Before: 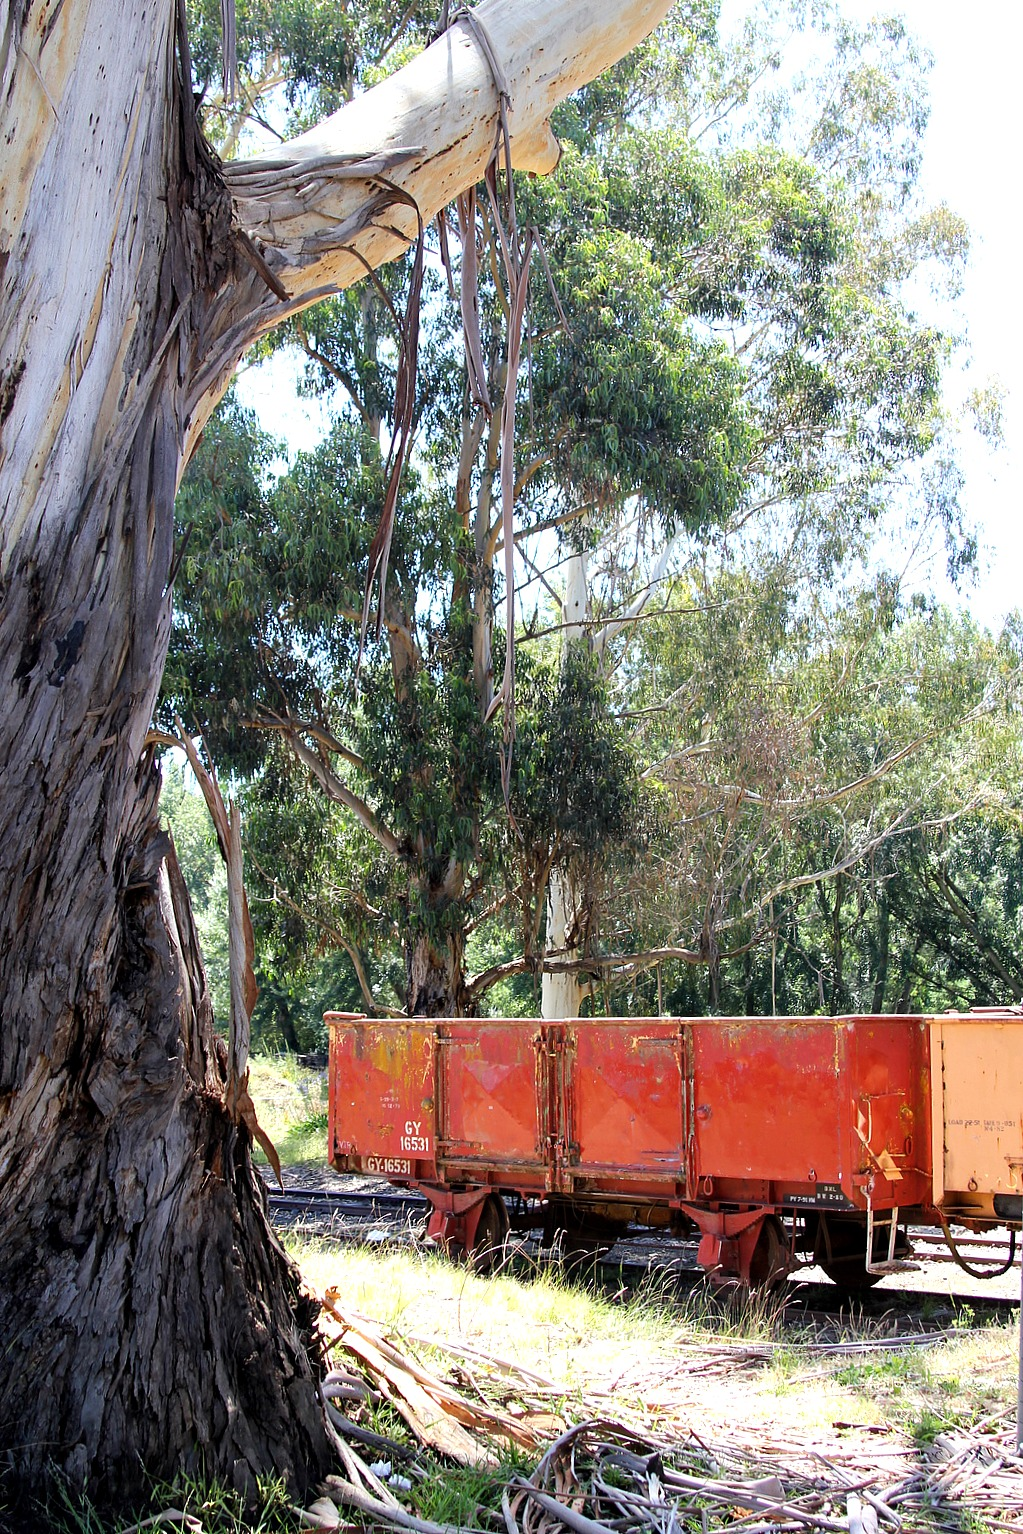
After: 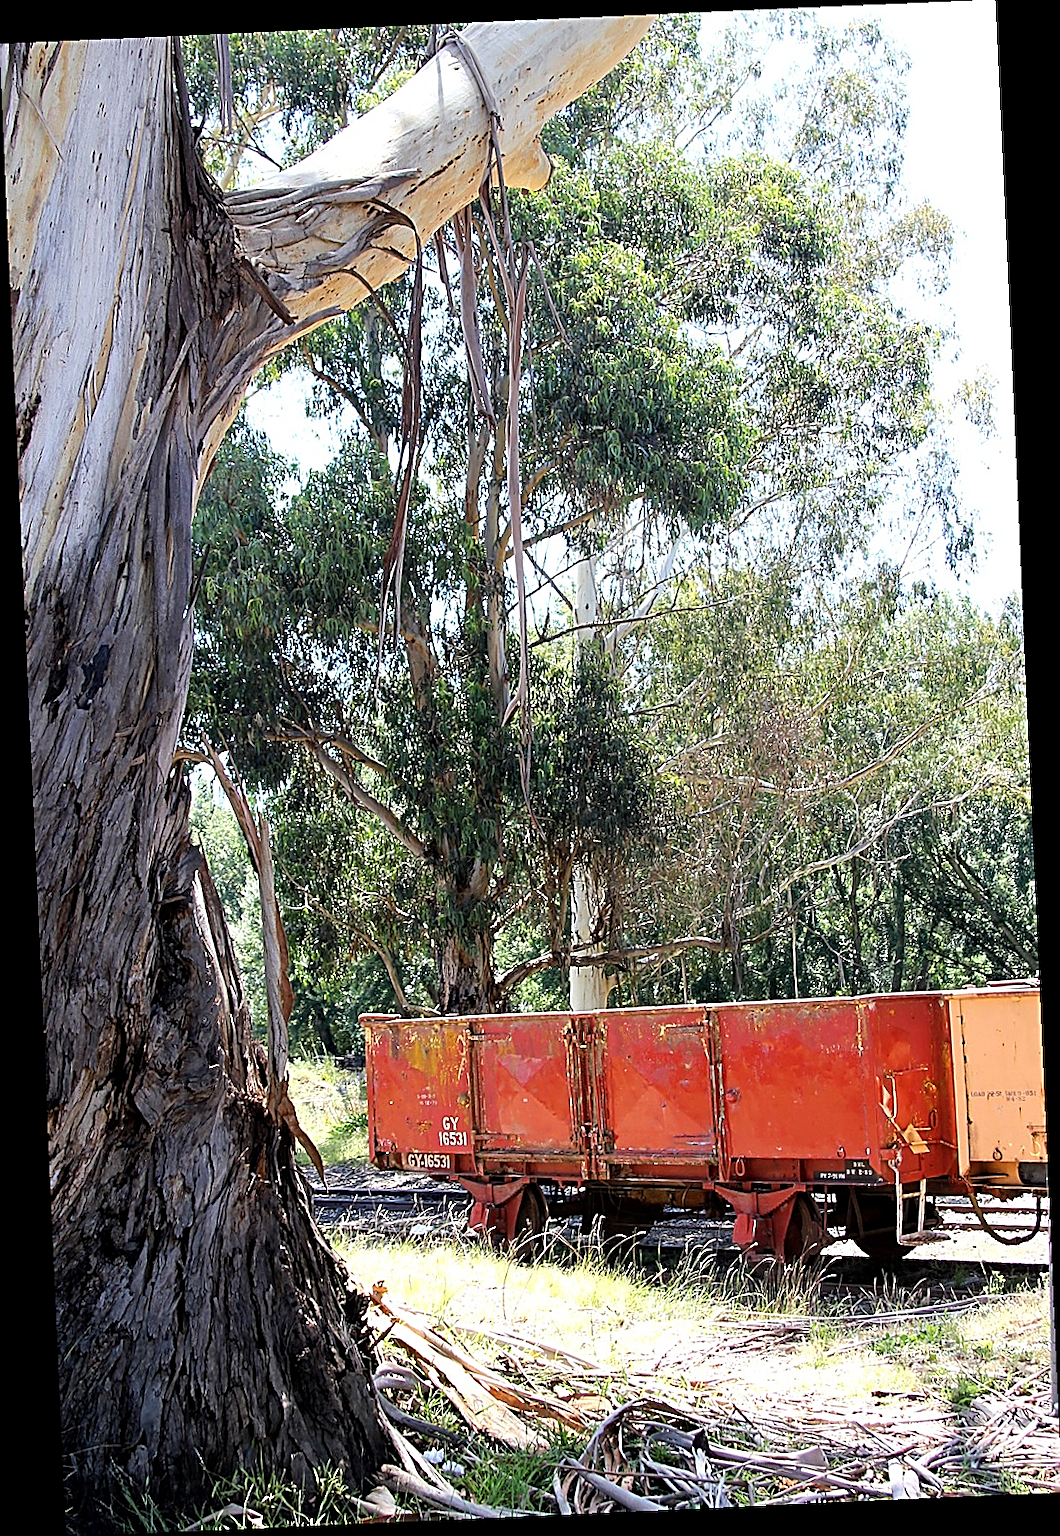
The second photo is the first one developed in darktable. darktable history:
rotate and perspective: rotation -2.56°, automatic cropping off
sharpen: amount 1
